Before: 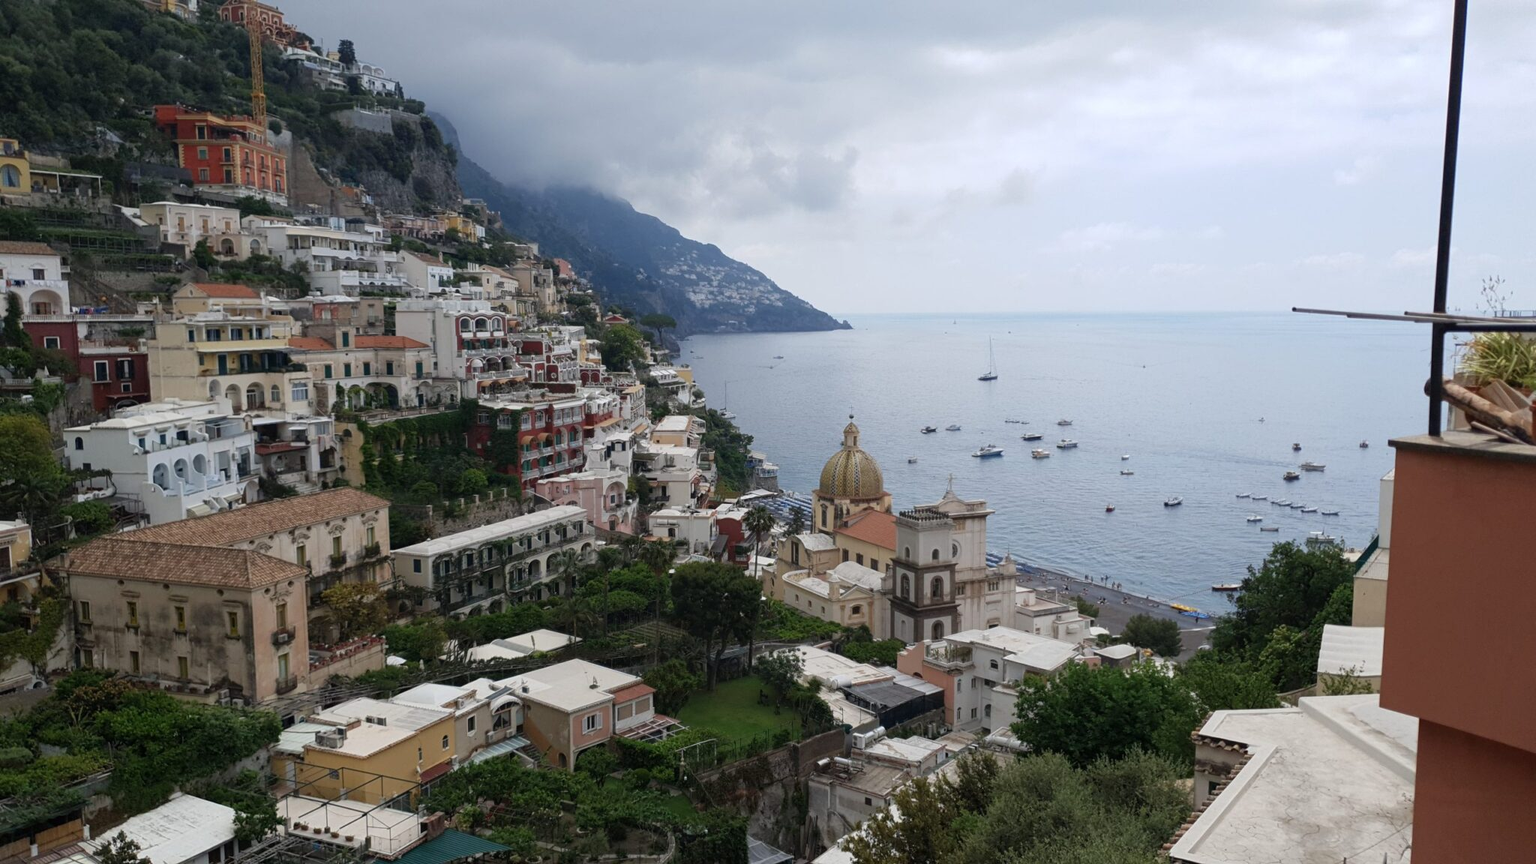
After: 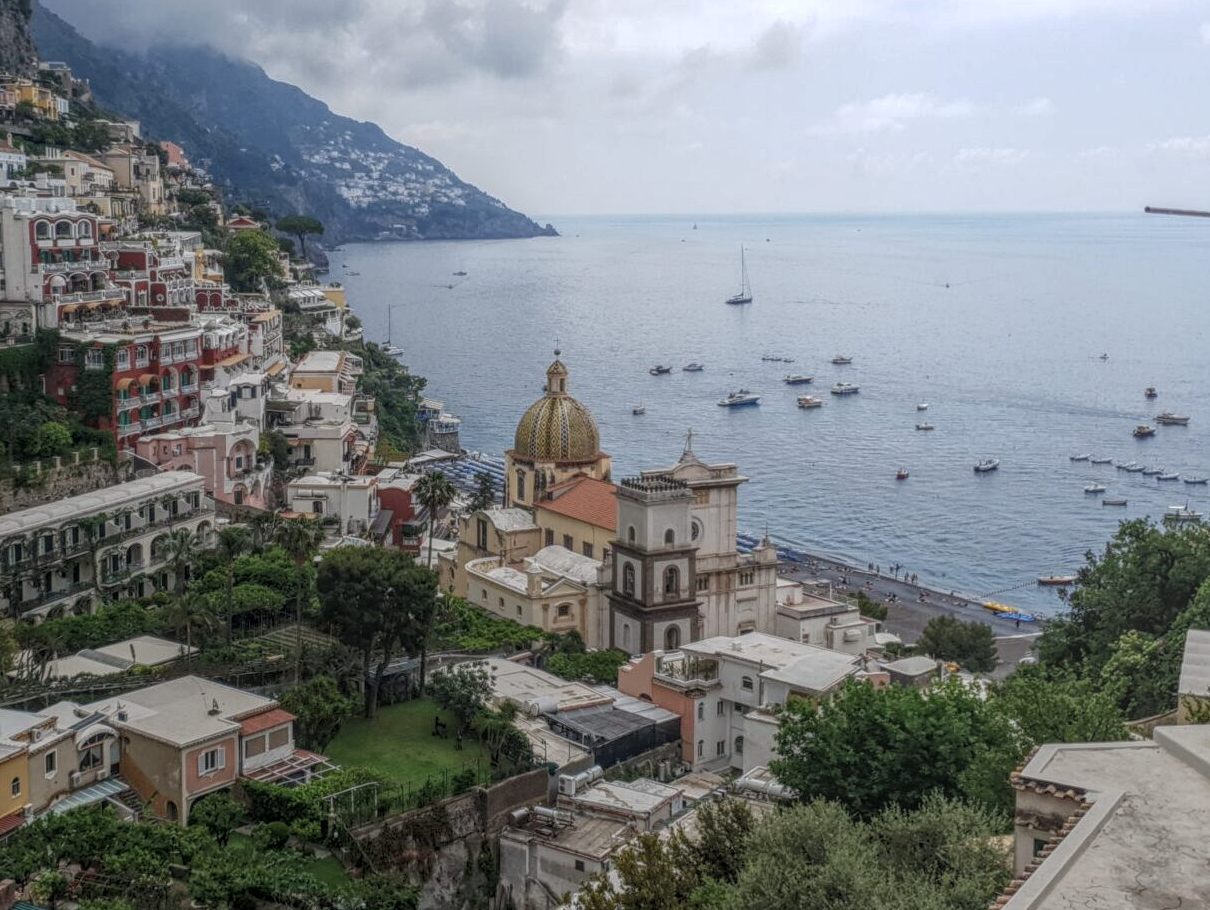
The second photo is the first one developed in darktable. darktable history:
crop and rotate: left 28.229%, top 17.652%, right 12.665%, bottom 3.311%
local contrast: highlights 20%, shadows 24%, detail 199%, midtone range 0.2
